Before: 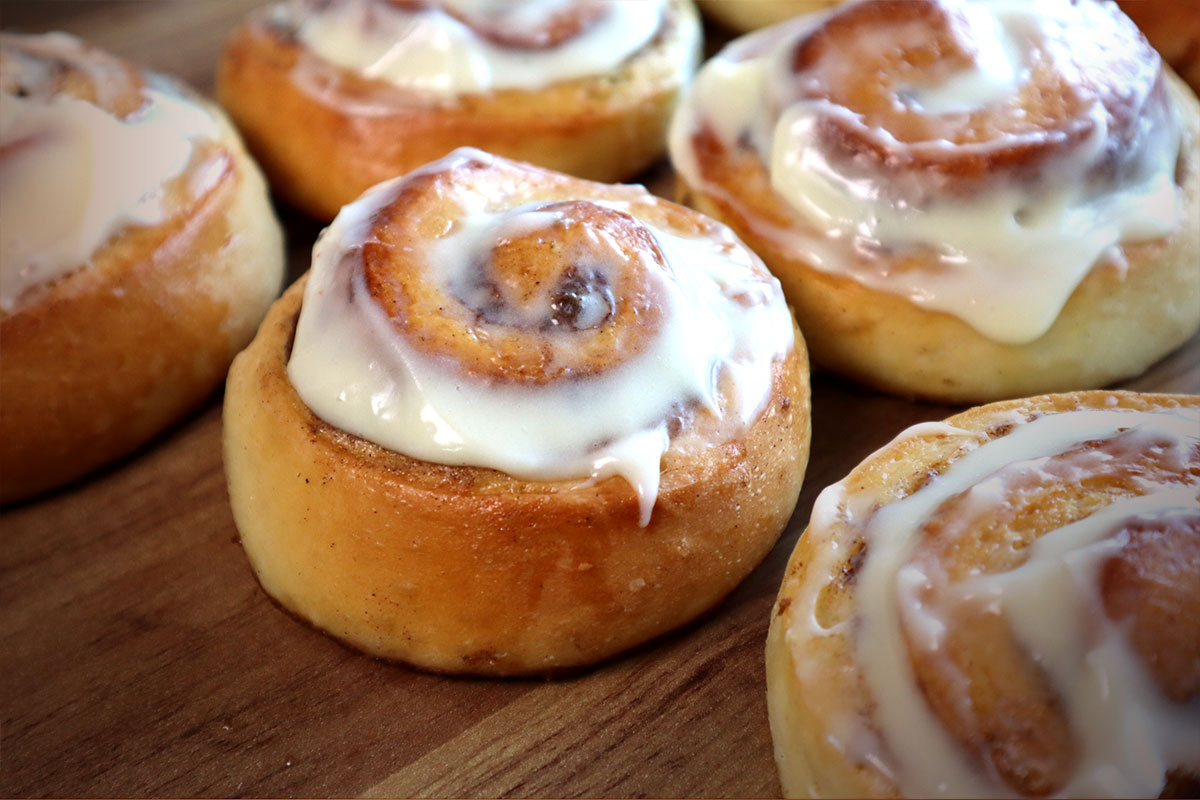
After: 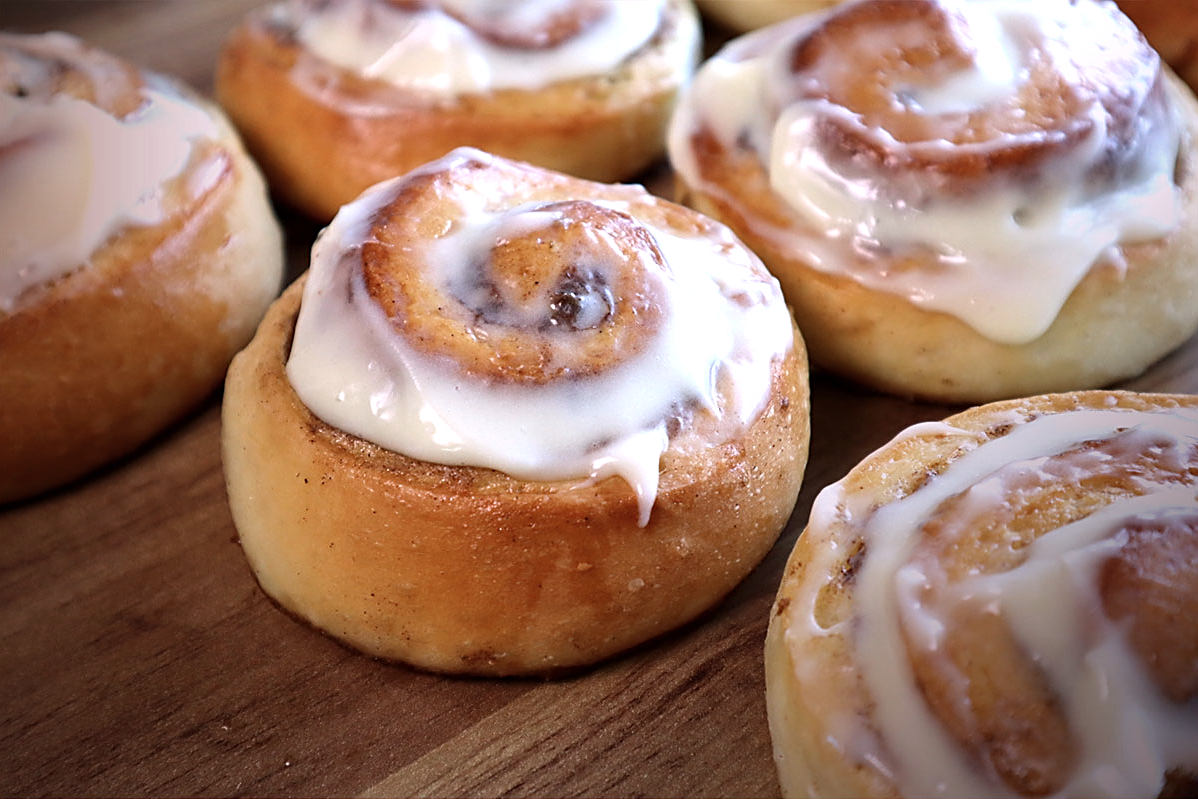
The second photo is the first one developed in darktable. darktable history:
sharpen: on, module defaults
crop and rotate: left 0.126%
color zones: curves: ch0 [(0, 0.5) (0.143, 0.5) (0.286, 0.5) (0.429, 0.504) (0.571, 0.5) (0.714, 0.509) (0.857, 0.5) (1, 0.5)]; ch1 [(0, 0.425) (0.143, 0.425) (0.286, 0.375) (0.429, 0.405) (0.571, 0.5) (0.714, 0.47) (0.857, 0.425) (1, 0.435)]; ch2 [(0, 0.5) (0.143, 0.5) (0.286, 0.5) (0.429, 0.517) (0.571, 0.5) (0.714, 0.51) (0.857, 0.5) (1, 0.5)]
white balance: red 1.05, blue 1.072
